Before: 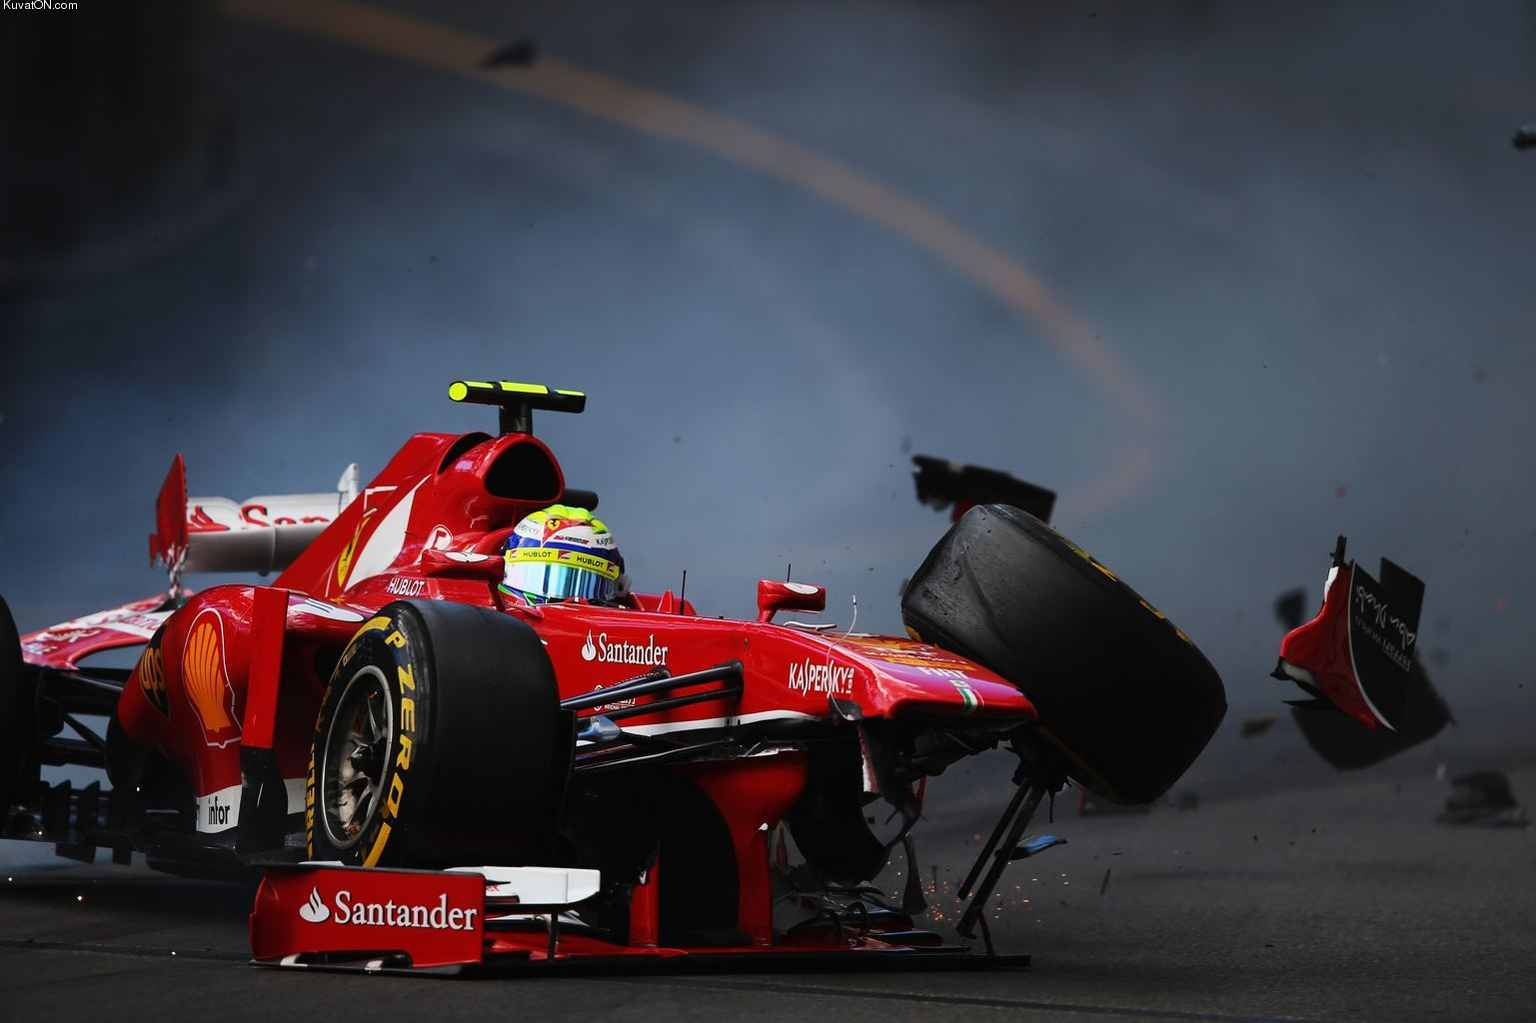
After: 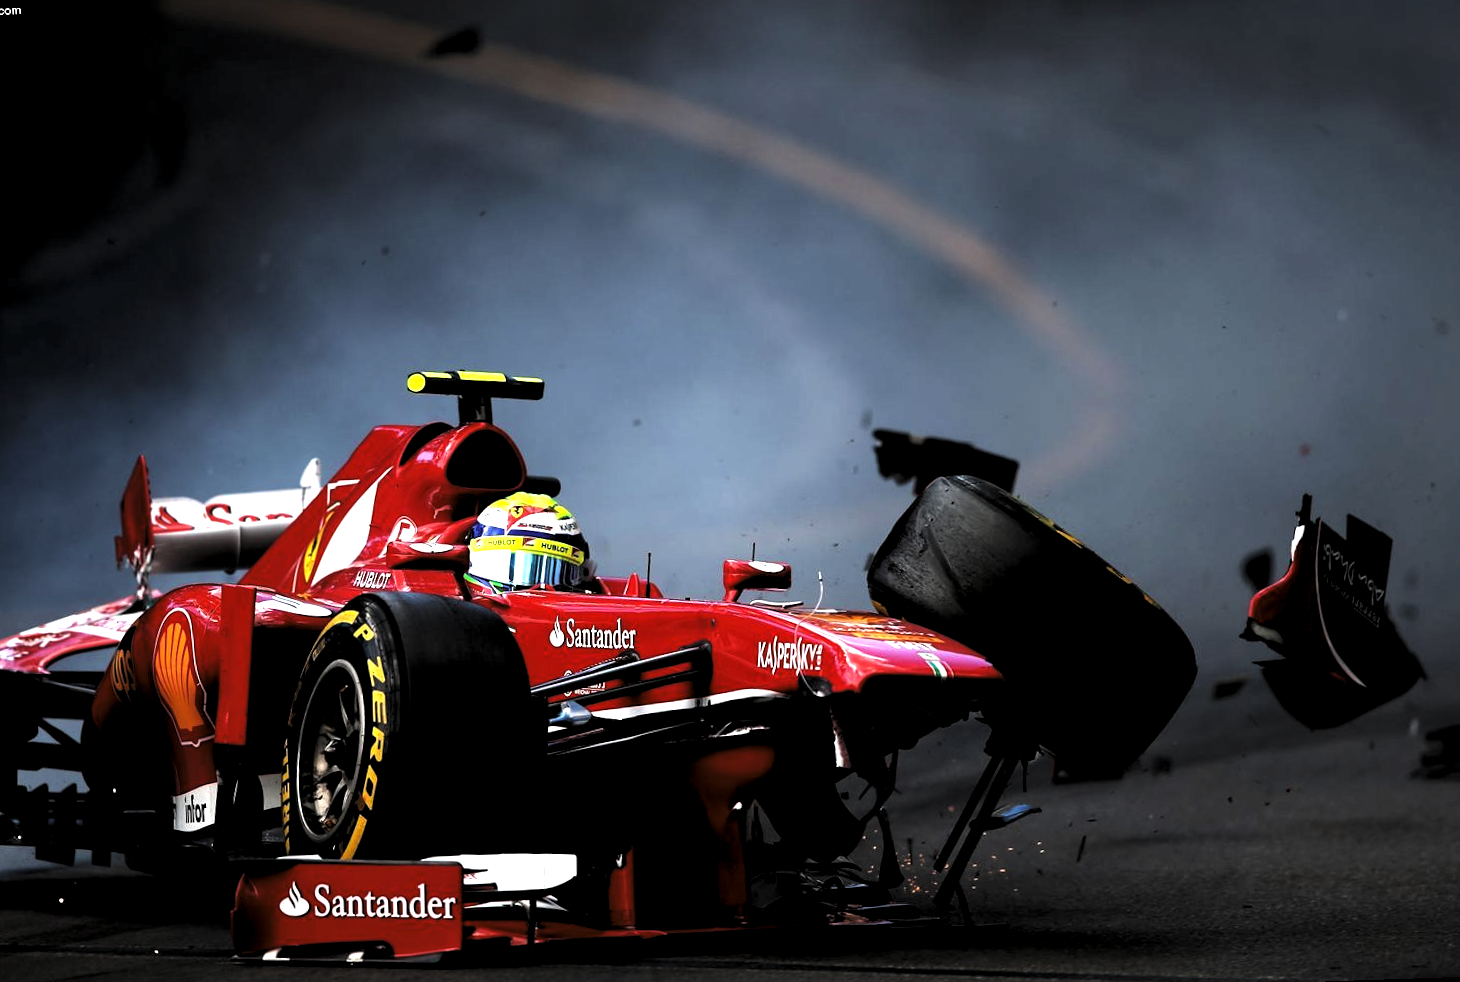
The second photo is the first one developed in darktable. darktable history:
exposure: exposure 0.6 EV, compensate highlight preservation false
local contrast: highlights 100%, shadows 100%, detail 120%, midtone range 0.2
rotate and perspective: rotation -2.12°, lens shift (vertical) 0.009, lens shift (horizontal) -0.008, automatic cropping original format, crop left 0.036, crop right 0.964, crop top 0.05, crop bottom 0.959
levels: levels [0.129, 0.519, 0.867]
